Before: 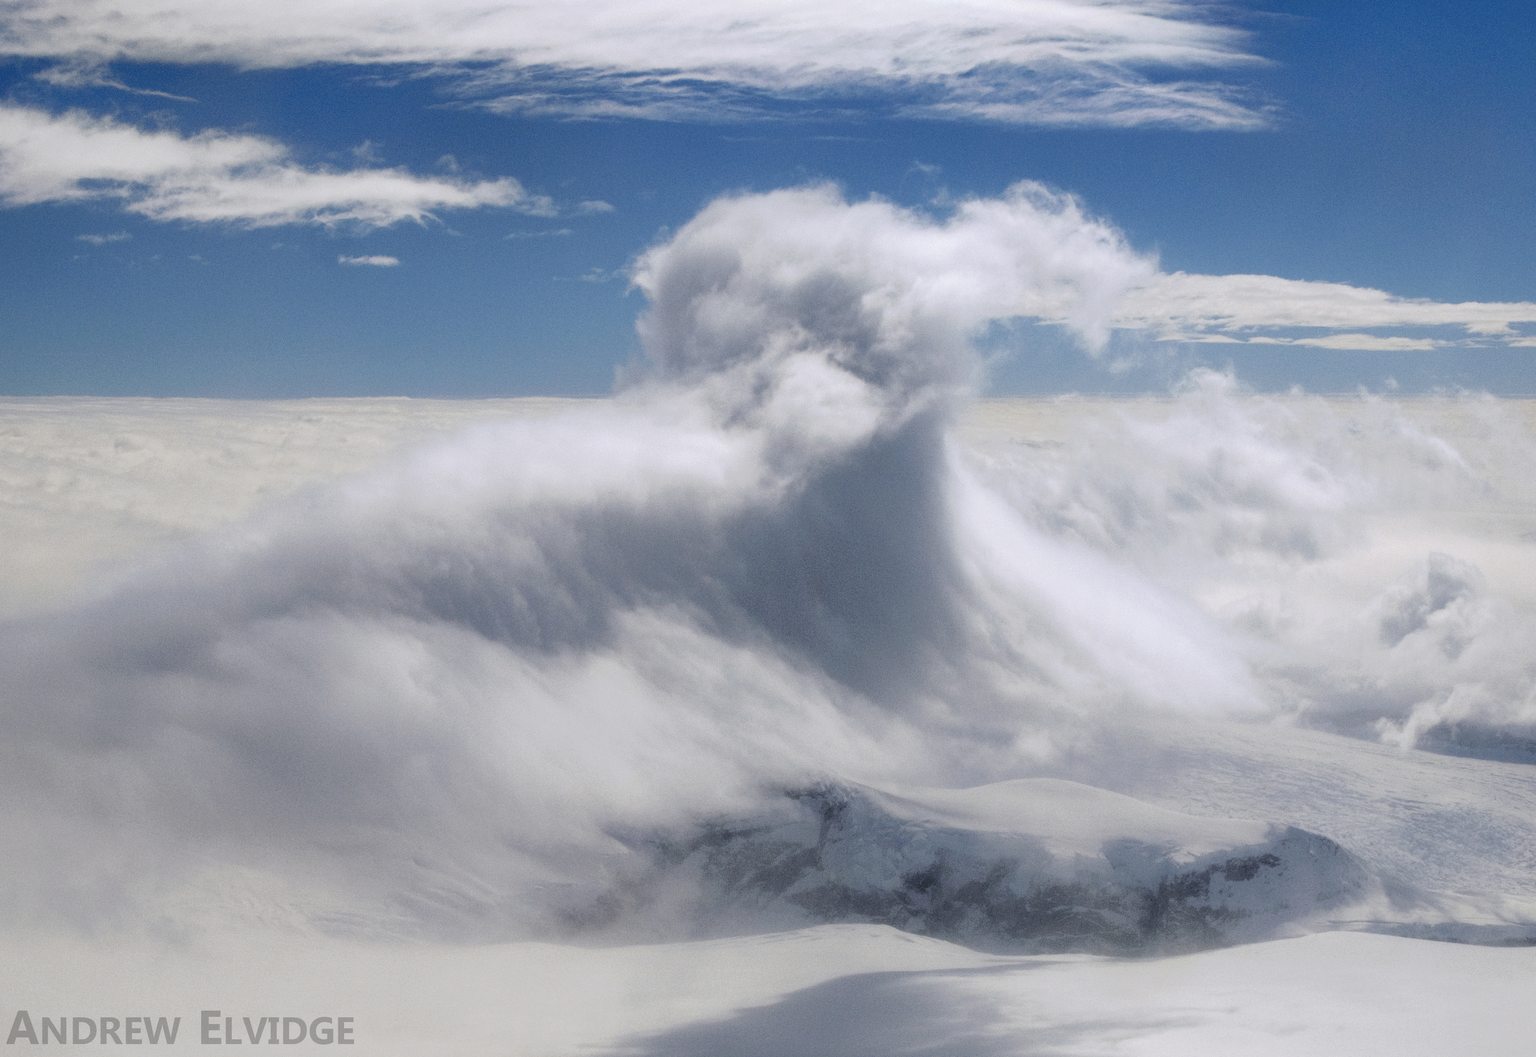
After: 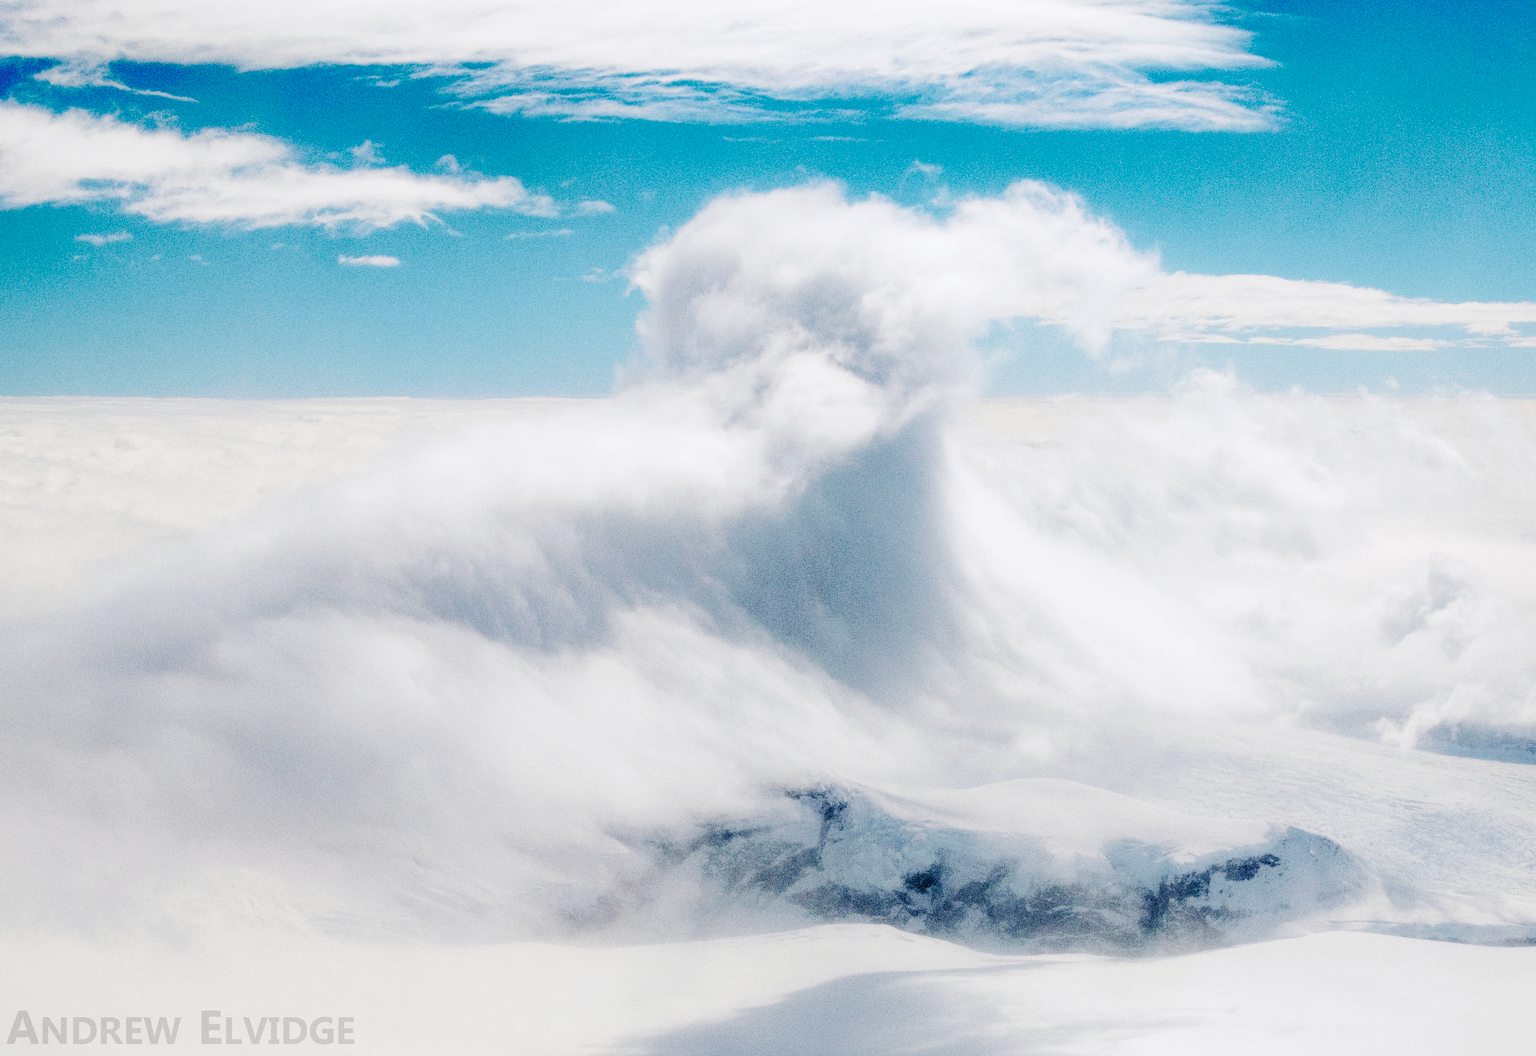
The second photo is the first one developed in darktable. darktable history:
color zones: curves: ch0 [(0.018, 0.548) (0.224, 0.64) (0.425, 0.447) (0.675, 0.575) (0.732, 0.579)]; ch1 [(0.066, 0.487) (0.25, 0.5) (0.404, 0.43) (0.75, 0.421) (0.956, 0.421)]; ch2 [(0.044, 0.561) (0.215, 0.465) (0.399, 0.544) (0.465, 0.548) (0.614, 0.447) (0.724, 0.43) (0.882, 0.623) (0.956, 0.632)]
base curve: curves: ch0 [(0, 0) (0.036, 0.01) (0.123, 0.254) (0.258, 0.504) (0.507, 0.748) (1, 1)], preserve colors none
grain: coarseness 0.09 ISO
